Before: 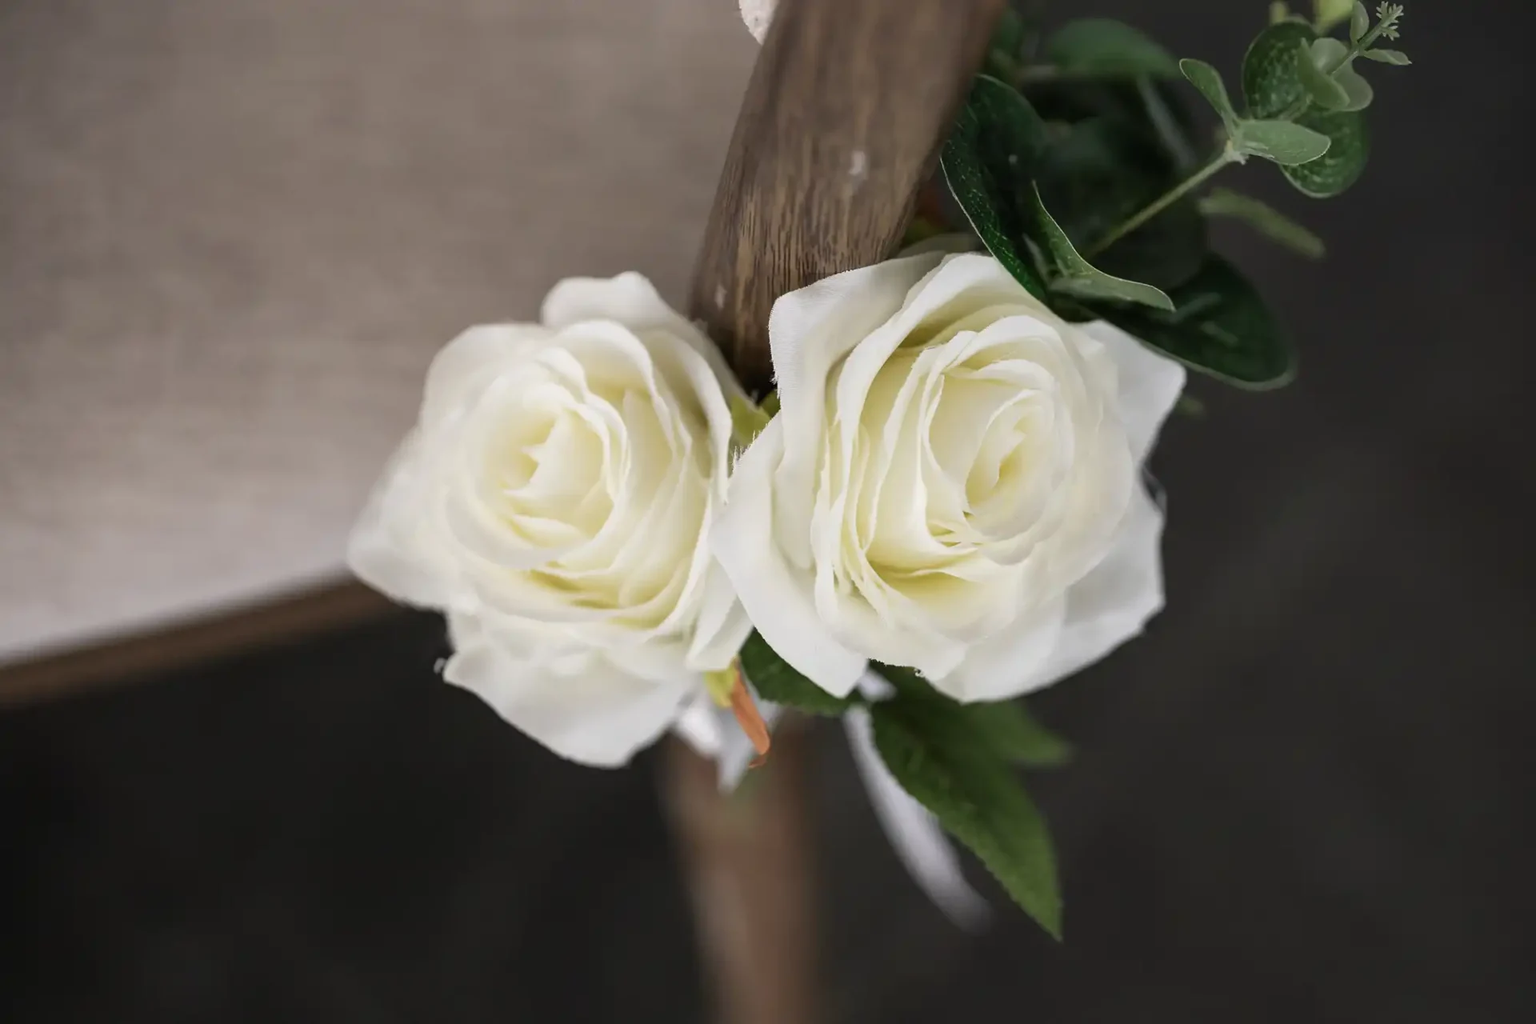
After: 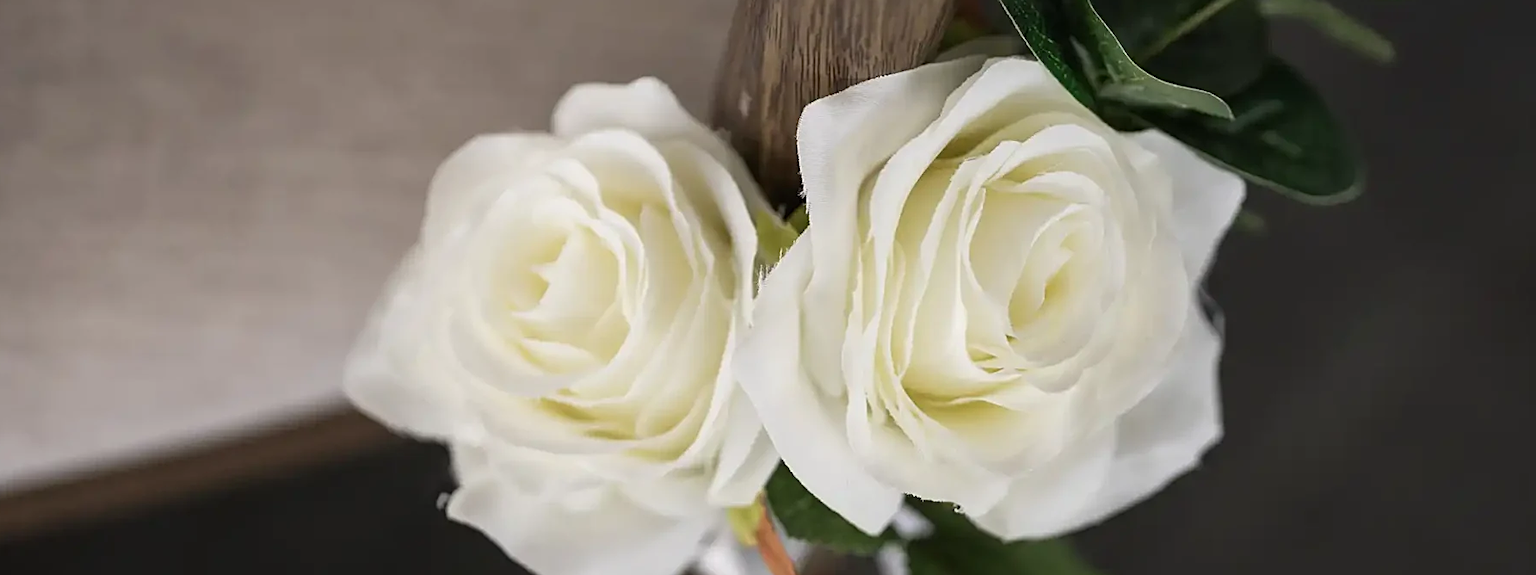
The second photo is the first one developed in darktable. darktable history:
crop: left 1.847%, top 19.589%, right 5.133%, bottom 28.095%
sharpen: on, module defaults
exposure: compensate exposure bias true, compensate highlight preservation false
